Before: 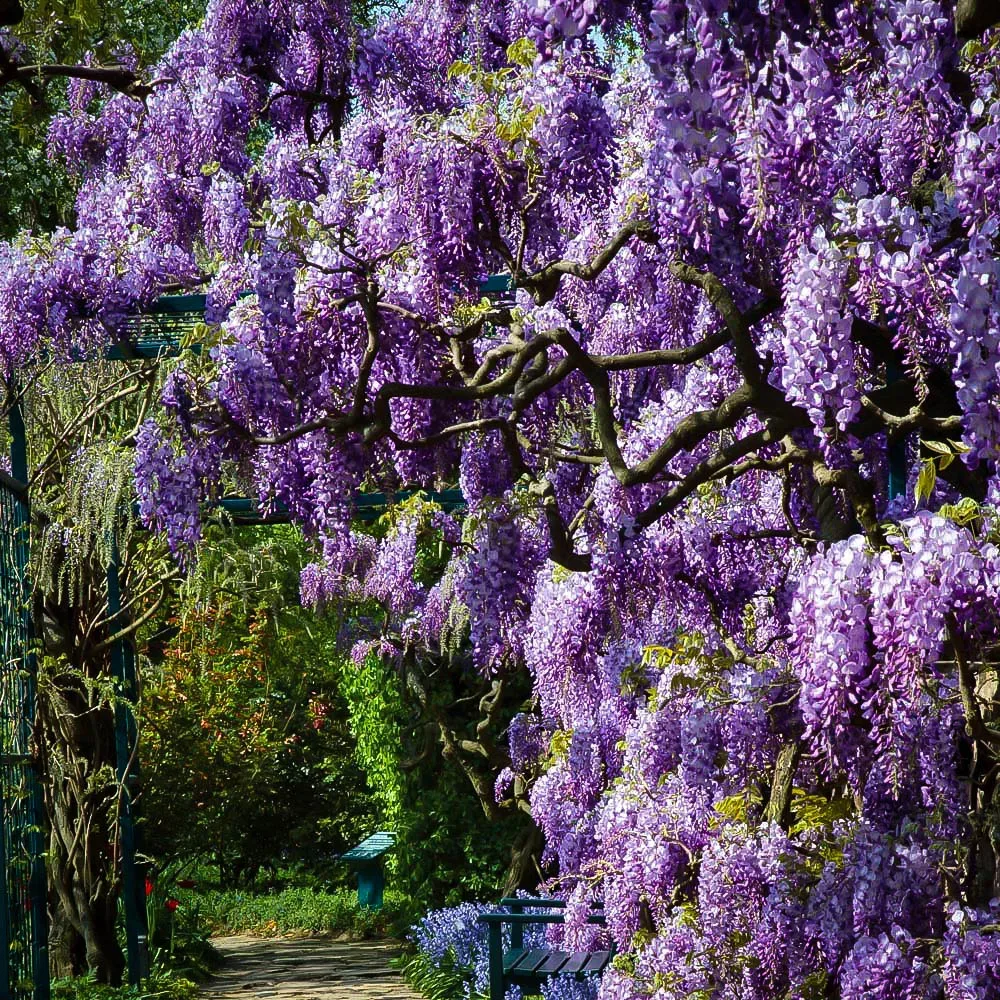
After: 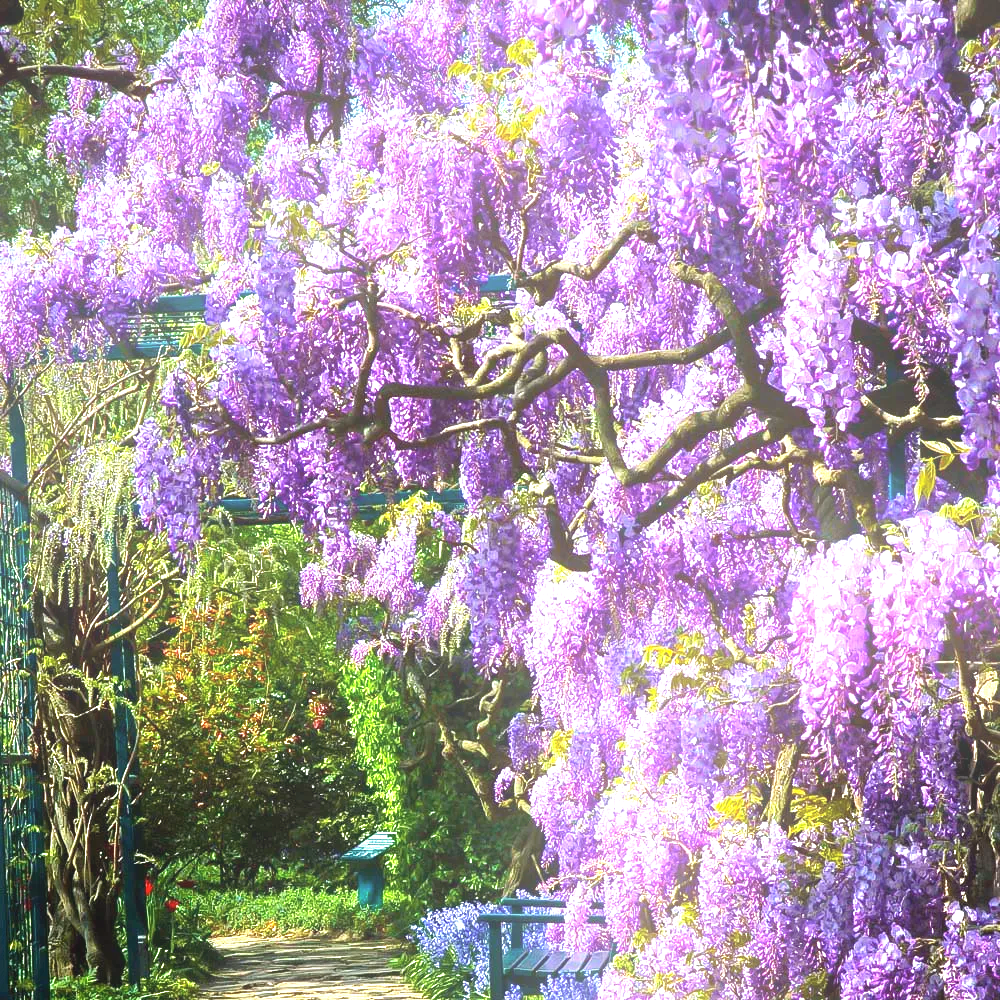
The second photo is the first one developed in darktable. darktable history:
exposure: black level correction 0, exposure 1.45 EV, compensate exposure bias true, compensate highlight preservation false
bloom: threshold 82.5%, strength 16.25%
